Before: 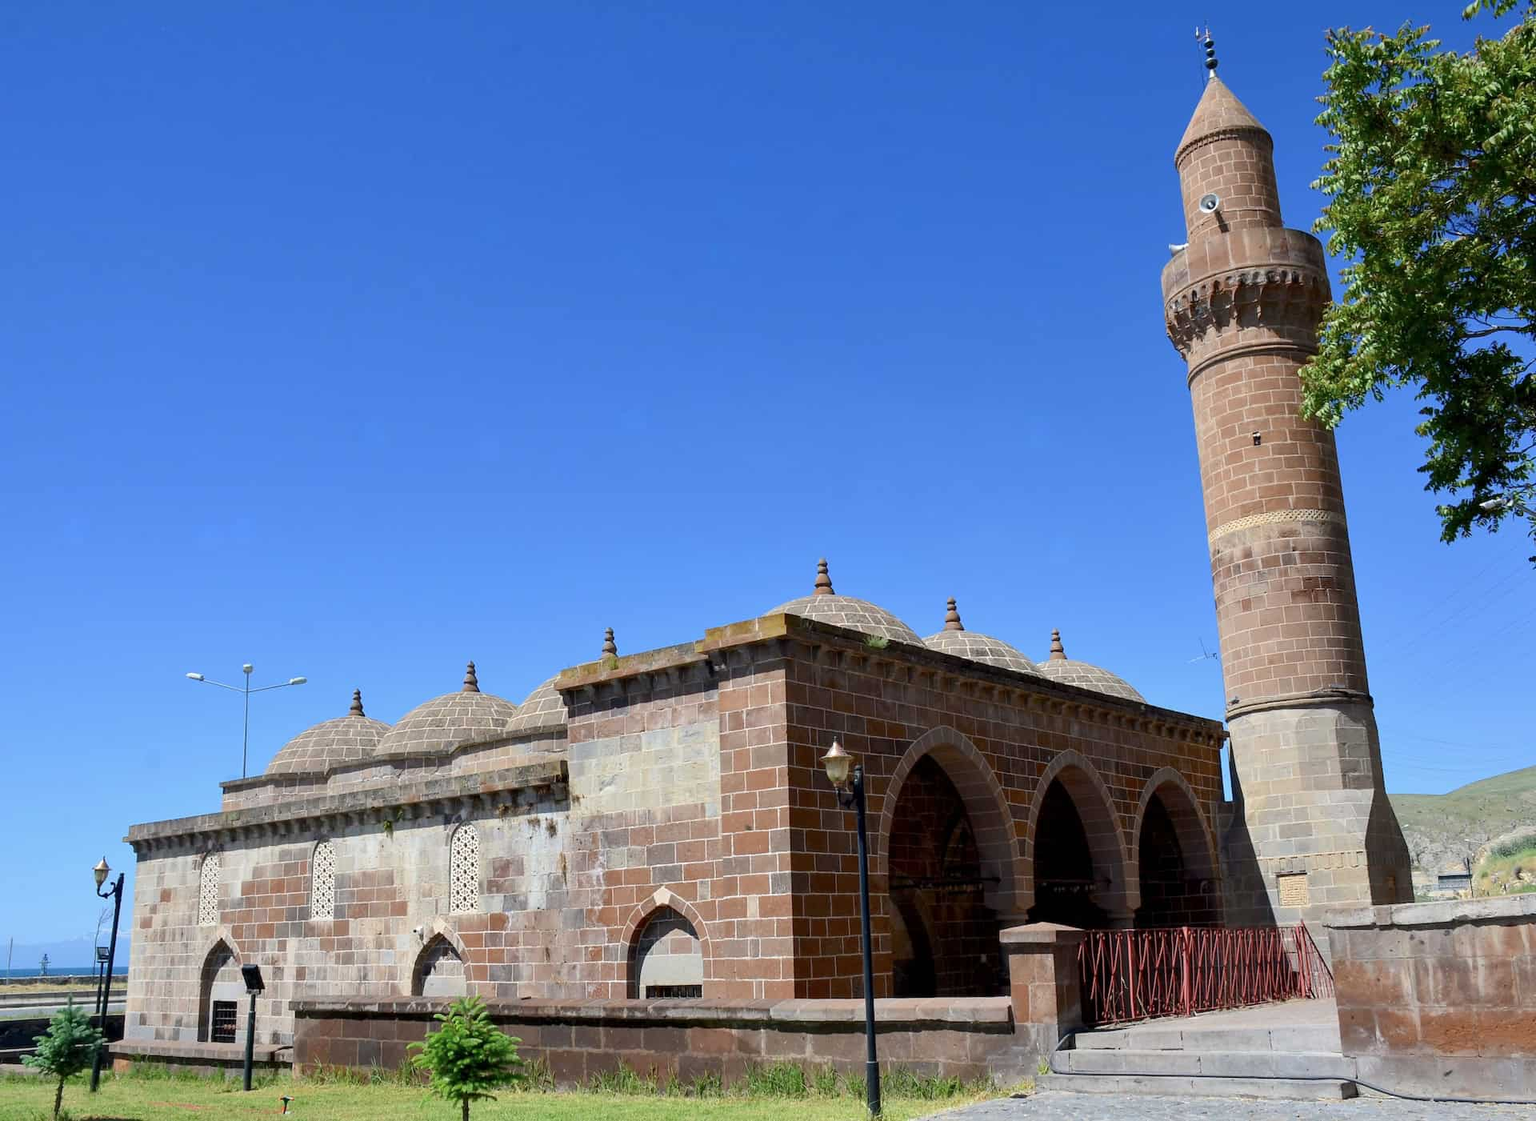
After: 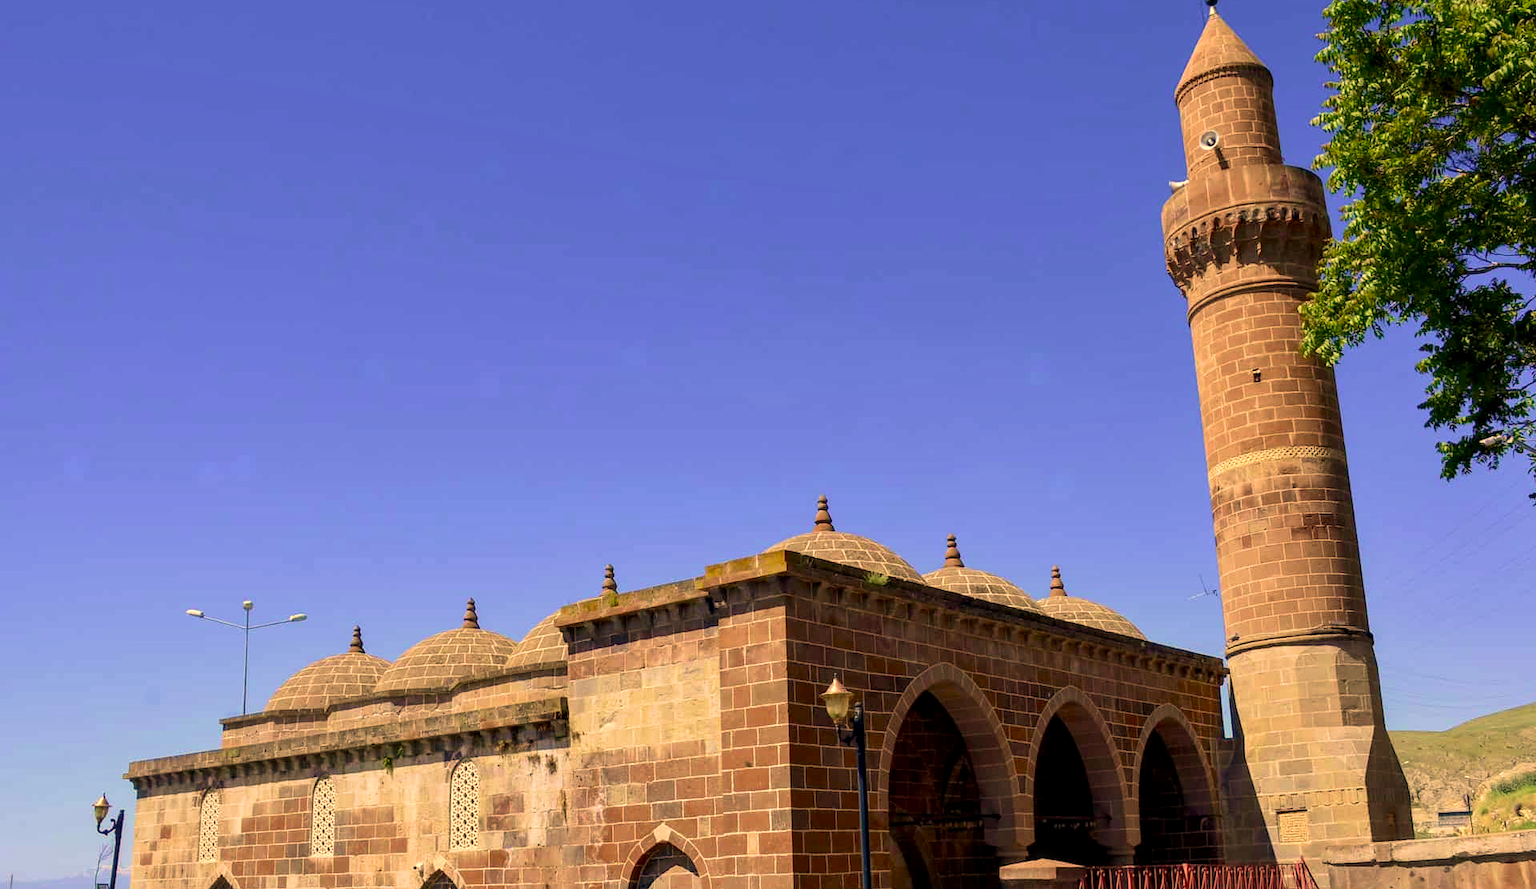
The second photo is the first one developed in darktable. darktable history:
velvia: strength 44.38%
crop and rotate: top 5.659%, bottom 14.966%
local contrast: on, module defaults
color correction: highlights a* 14.95, highlights b* 32.08
